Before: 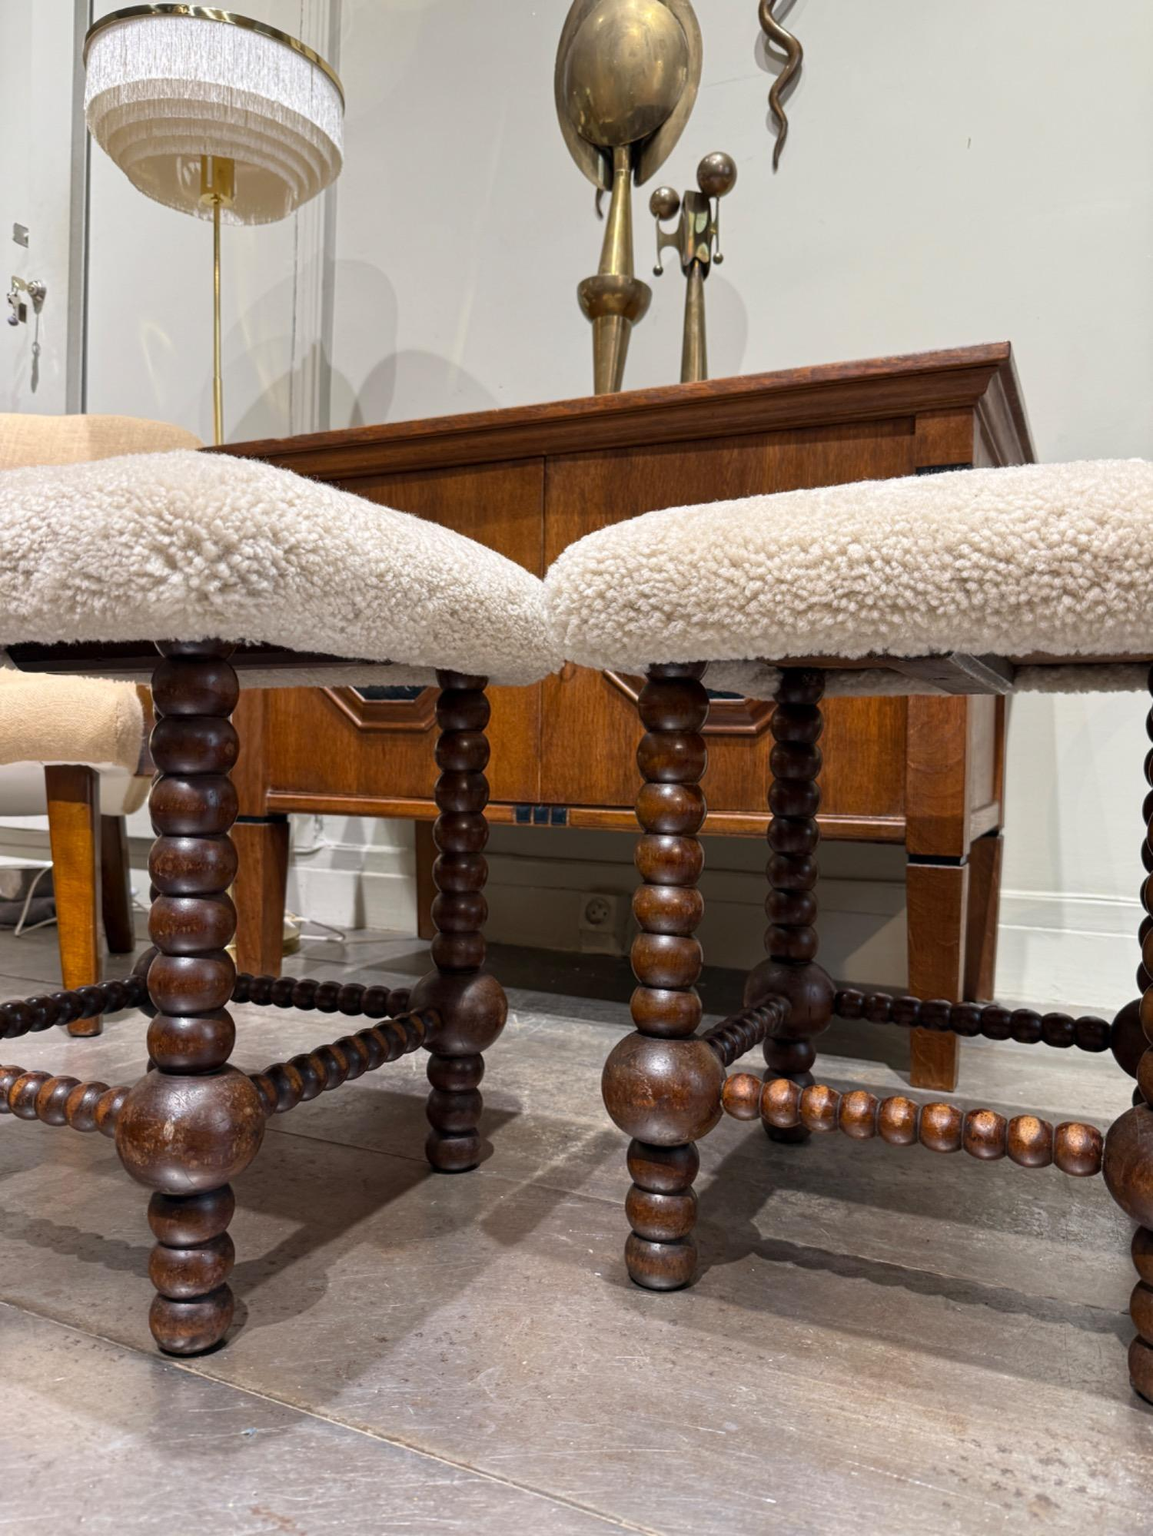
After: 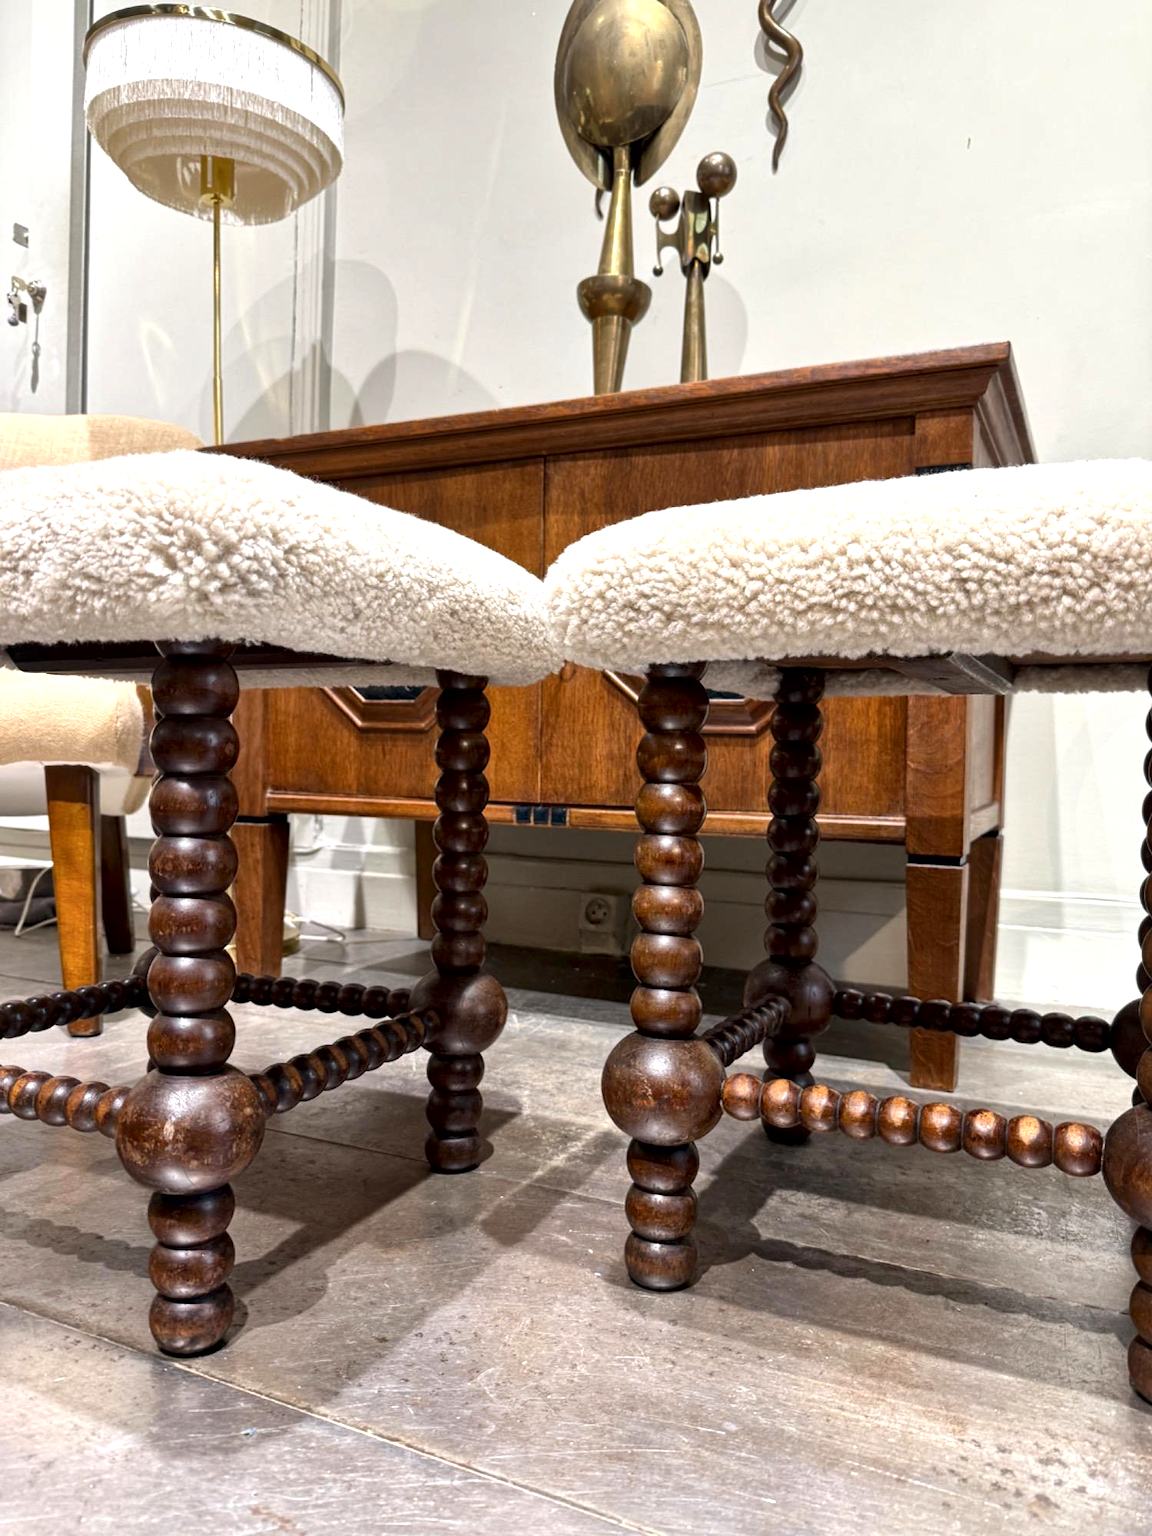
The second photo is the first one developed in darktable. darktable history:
exposure: exposure 0.464 EV, compensate exposure bias true, compensate highlight preservation false
local contrast: mode bilateral grid, contrast 24, coarseness 60, detail 152%, midtone range 0.2
